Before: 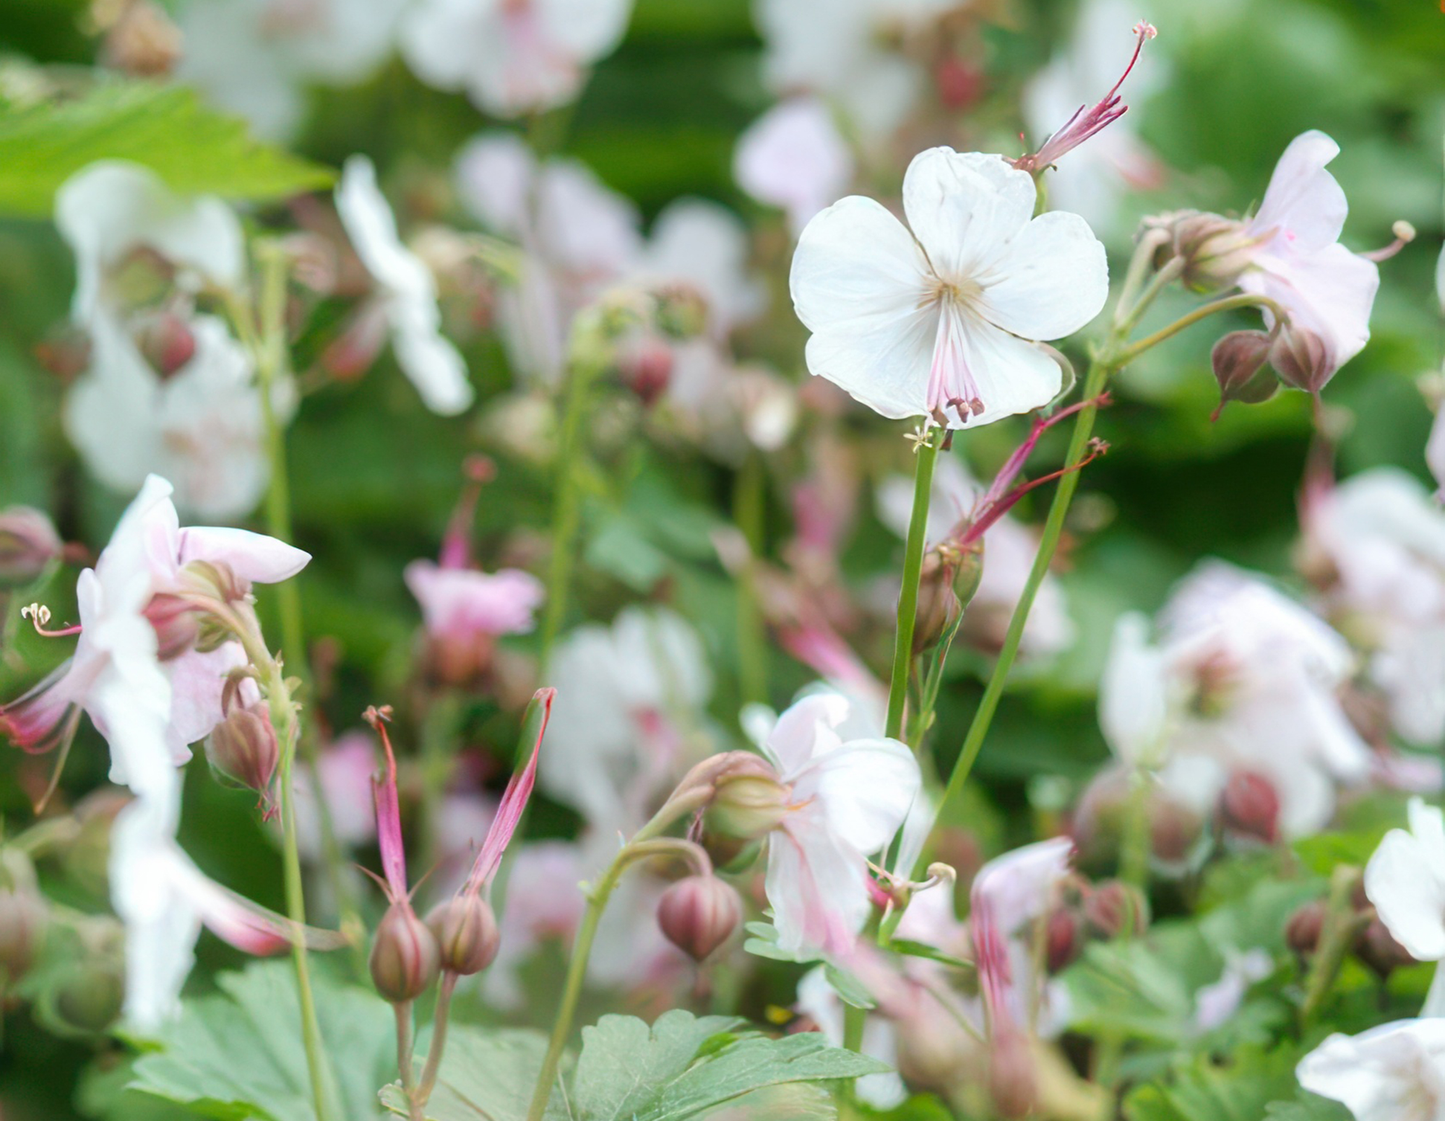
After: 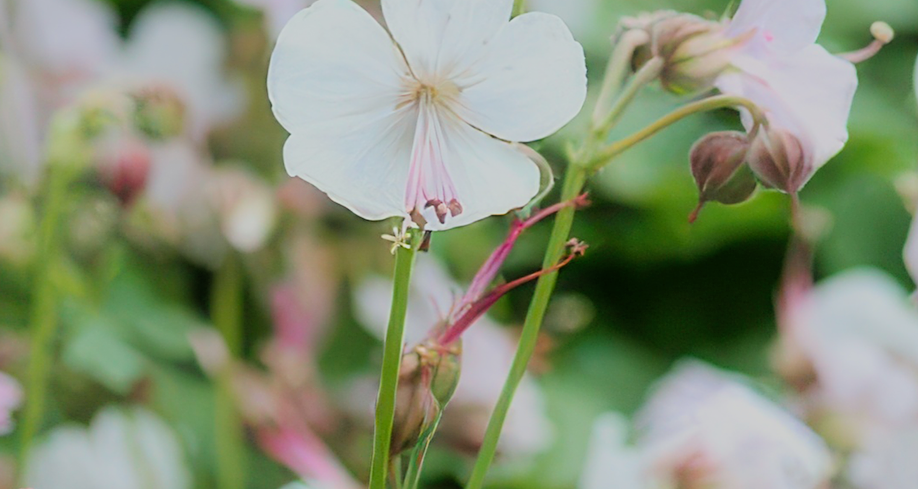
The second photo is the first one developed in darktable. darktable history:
crop: left 36.132%, top 17.806%, right 0.323%, bottom 38.524%
filmic rgb: black relative exposure -7.16 EV, white relative exposure 5.36 EV, hardness 3.02, color science v6 (2022)
sharpen: on, module defaults
